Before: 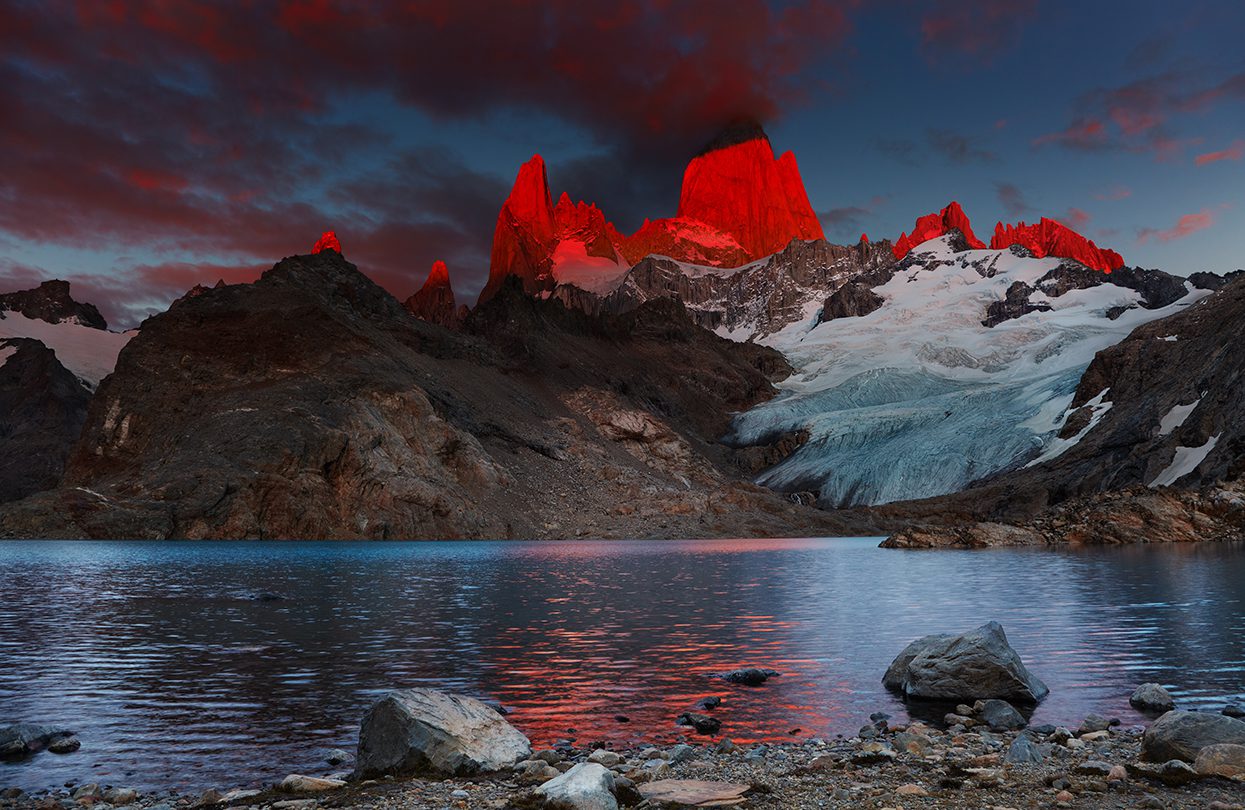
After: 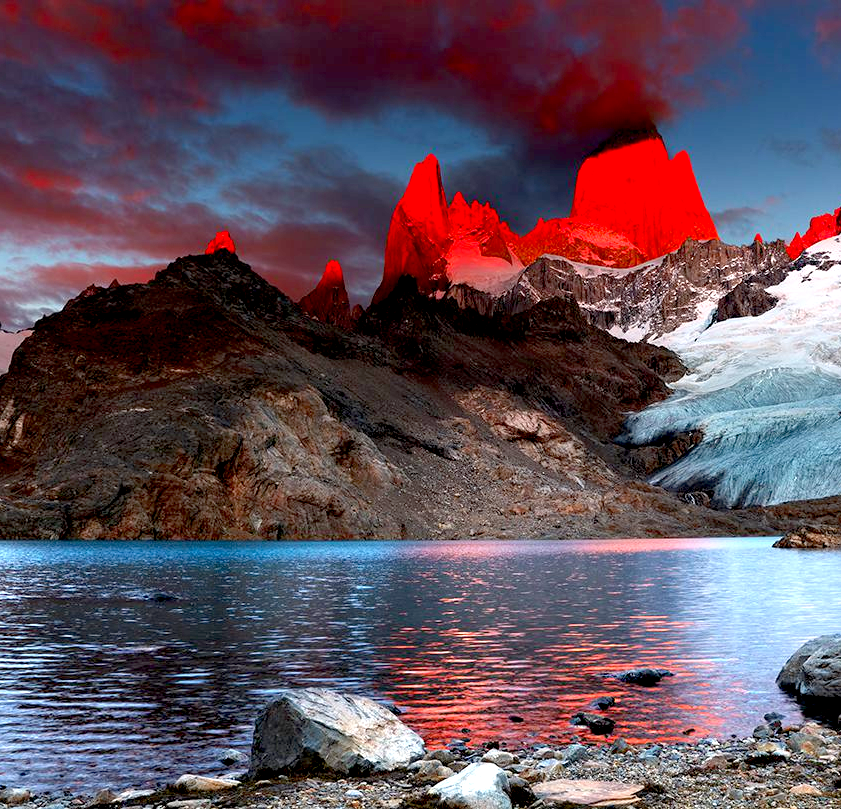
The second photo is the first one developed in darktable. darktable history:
crop and rotate: left 8.588%, right 23.841%
exposure: black level correction 0.009, exposure 1.433 EV, compensate highlight preservation false
